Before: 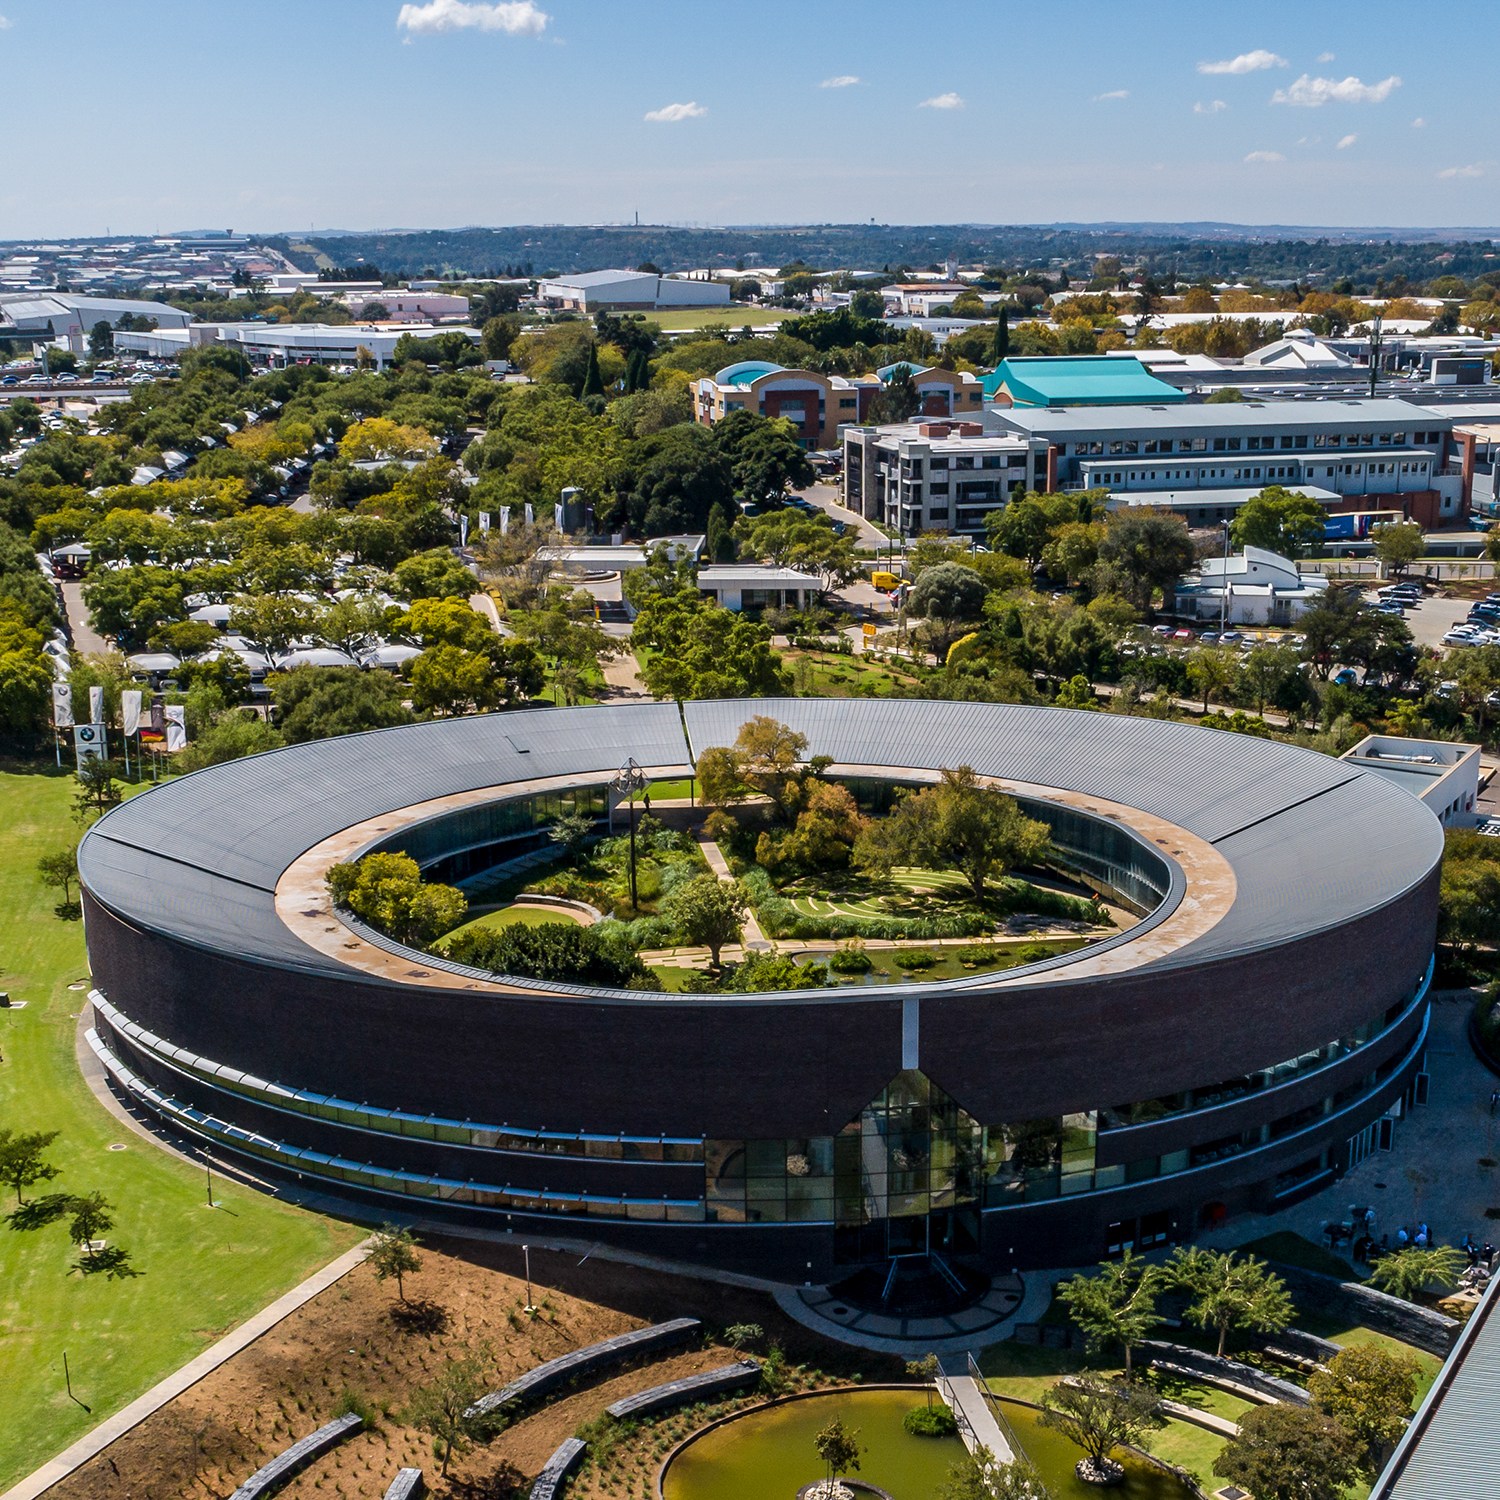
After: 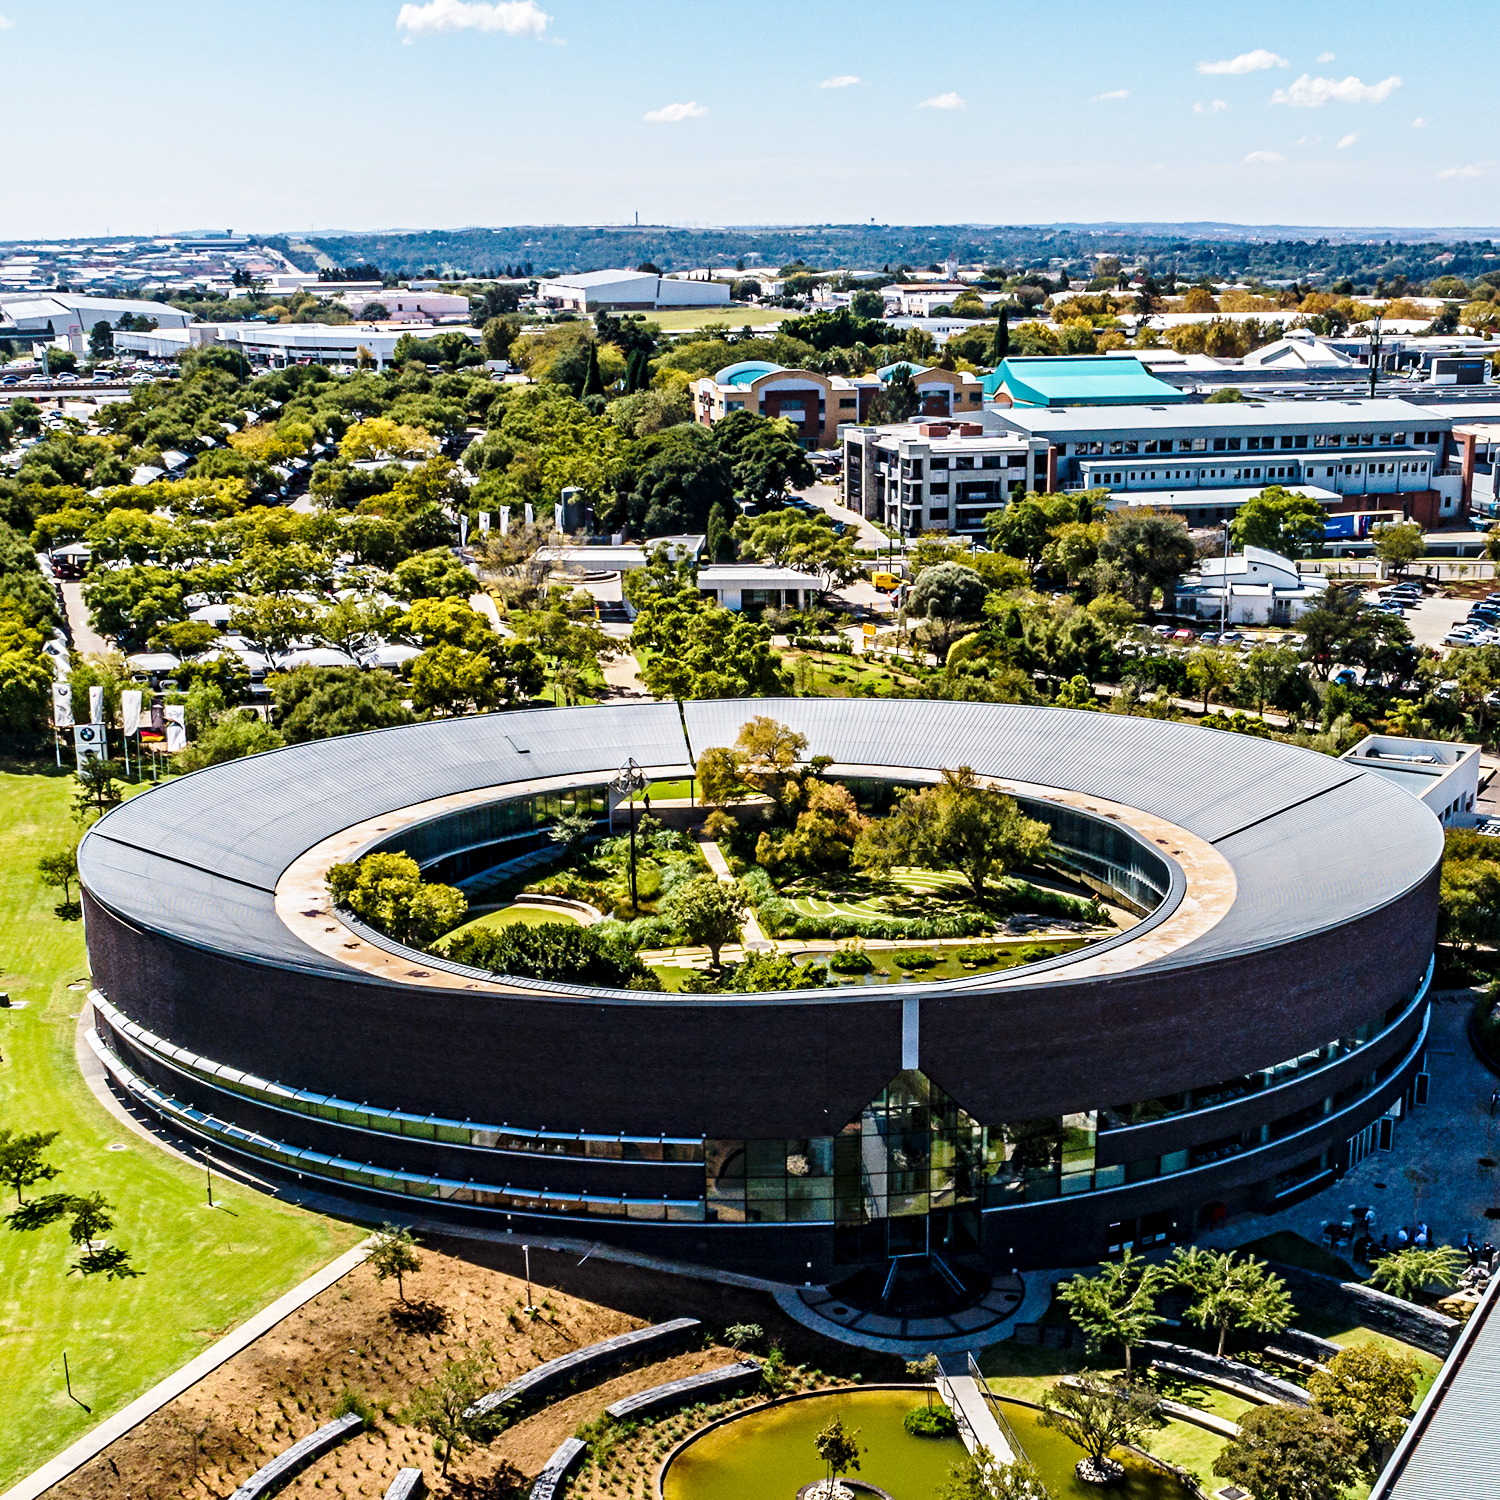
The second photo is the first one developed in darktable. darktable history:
base curve: curves: ch0 [(0, 0) (0.028, 0.03) (0.121, 0.232) (0.46, 0.748) (0.859, 0.968) (1, 1)], exposure shift 0.01, preserve colors none
contrast equalizer: y [[0.5, 0.501, 0.525, 0.597, 0.58, 0.514], [0.5 ×6], [0.5 ×6], [0 ×6], [0 ×6]]
